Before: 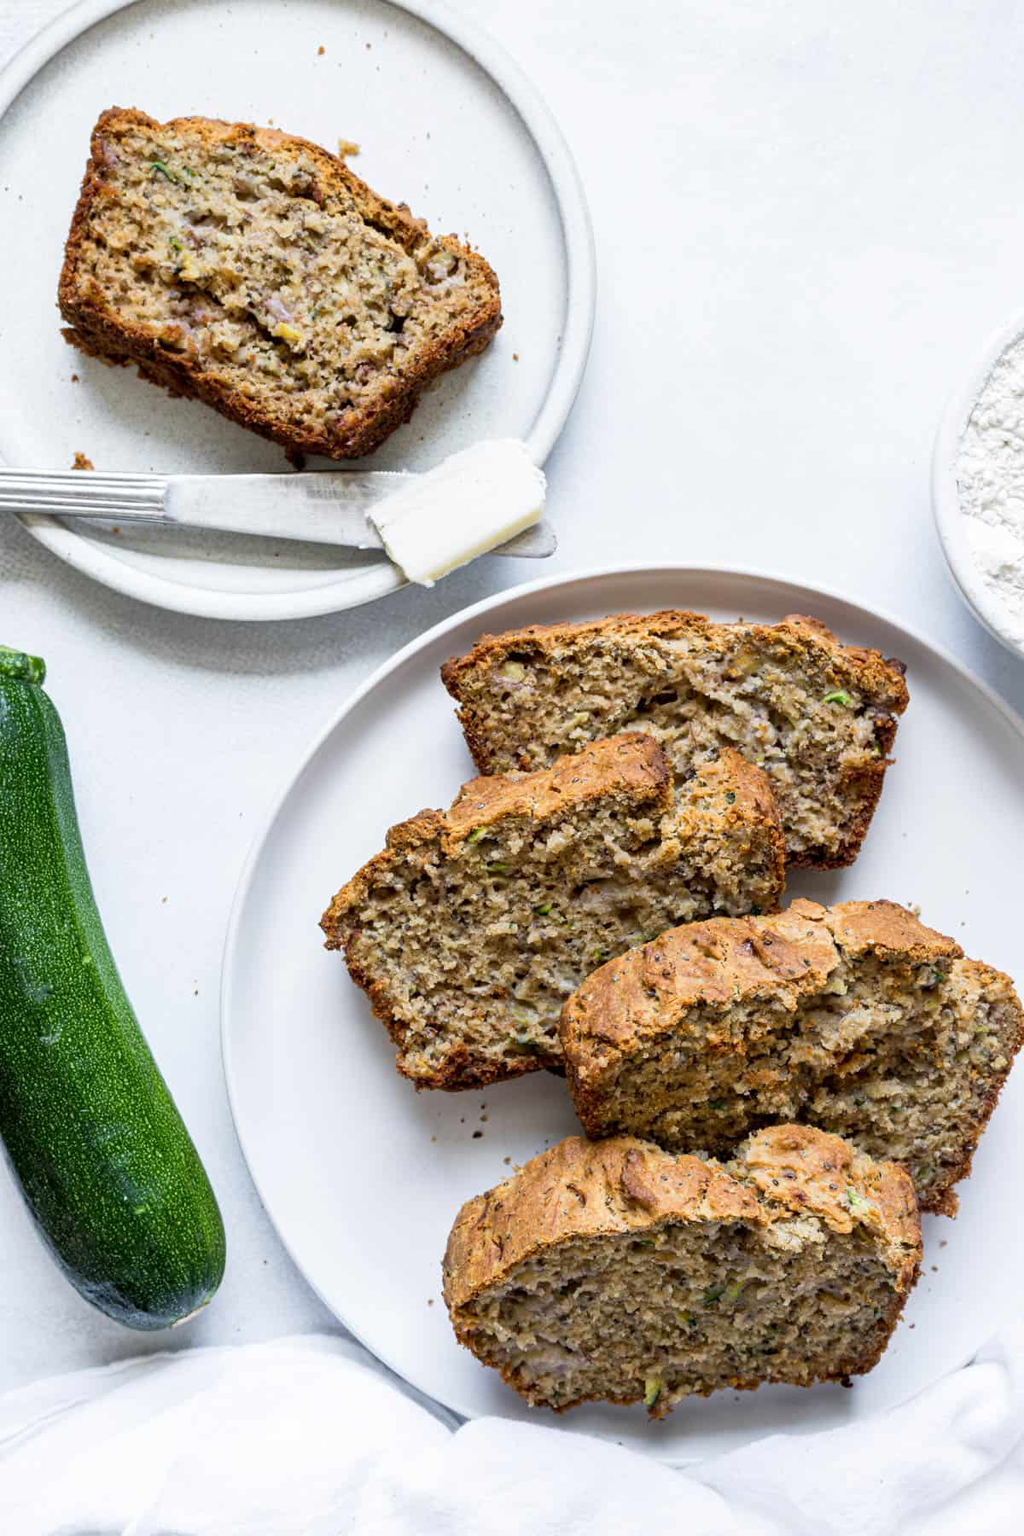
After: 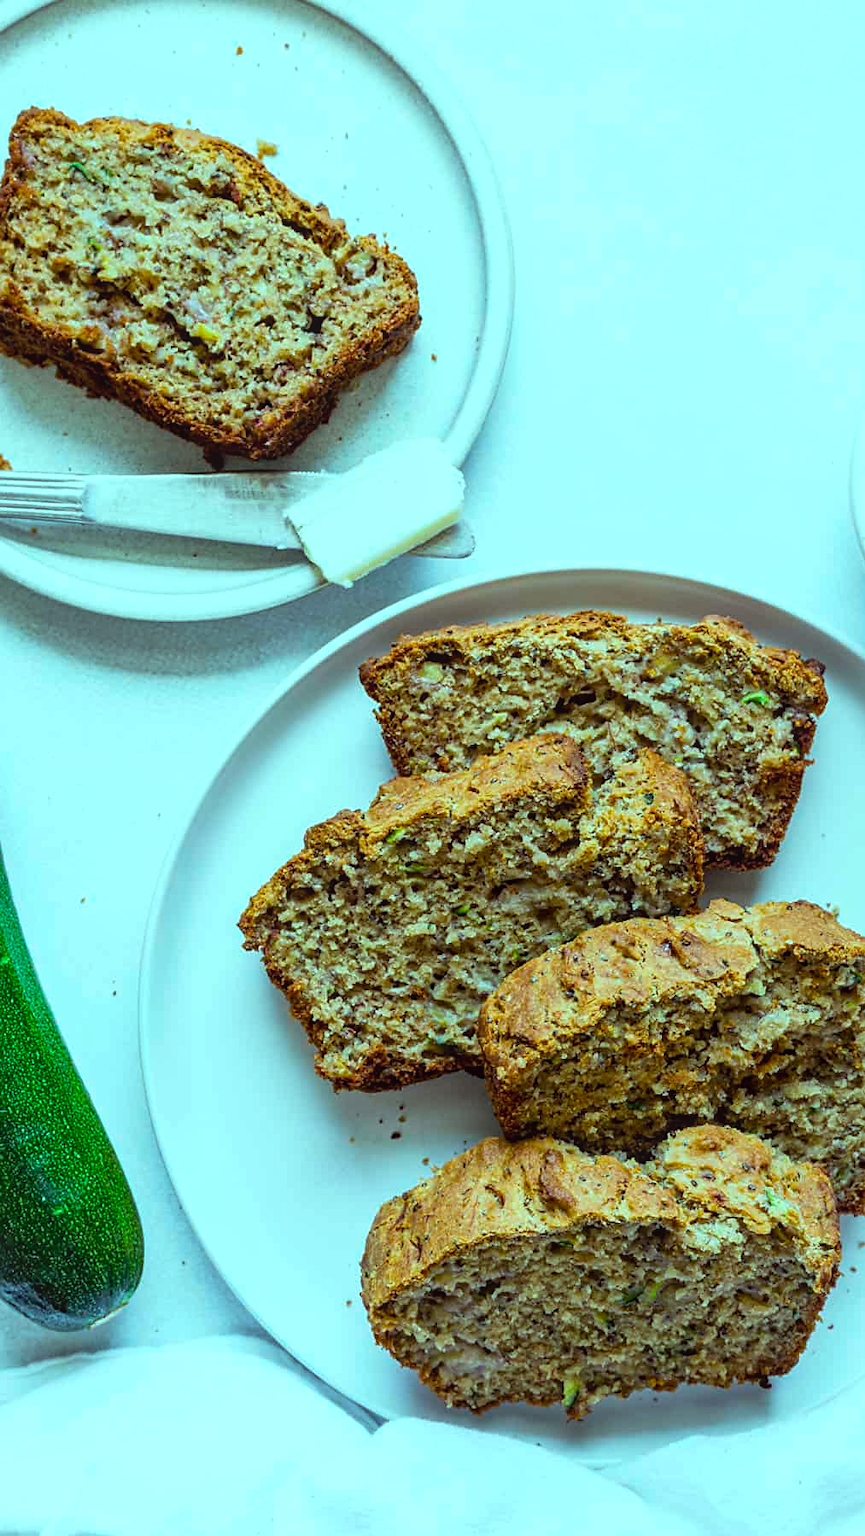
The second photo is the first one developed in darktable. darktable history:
sharpen: radius 1.814, amount 0.413, threshold 1.65
crop: left 8.056%, right 7.392%
local contrast: detail 110%
exposure: black level correction 0.001, compensate exposure bias true, compensate highlight preservation false
color correction: highlights a* -1.11, highlights b* 4.52, shadows a* 3.52
color balance rgb: power › luminance -7.981%, power › chroma 1.099%, power › hue 217.17°, highlights gain › chroma 5.46%, highlights gain › hue 196.55°, perceptual saturation grading › global saturation 25.166%, global vibrance 9.598%
